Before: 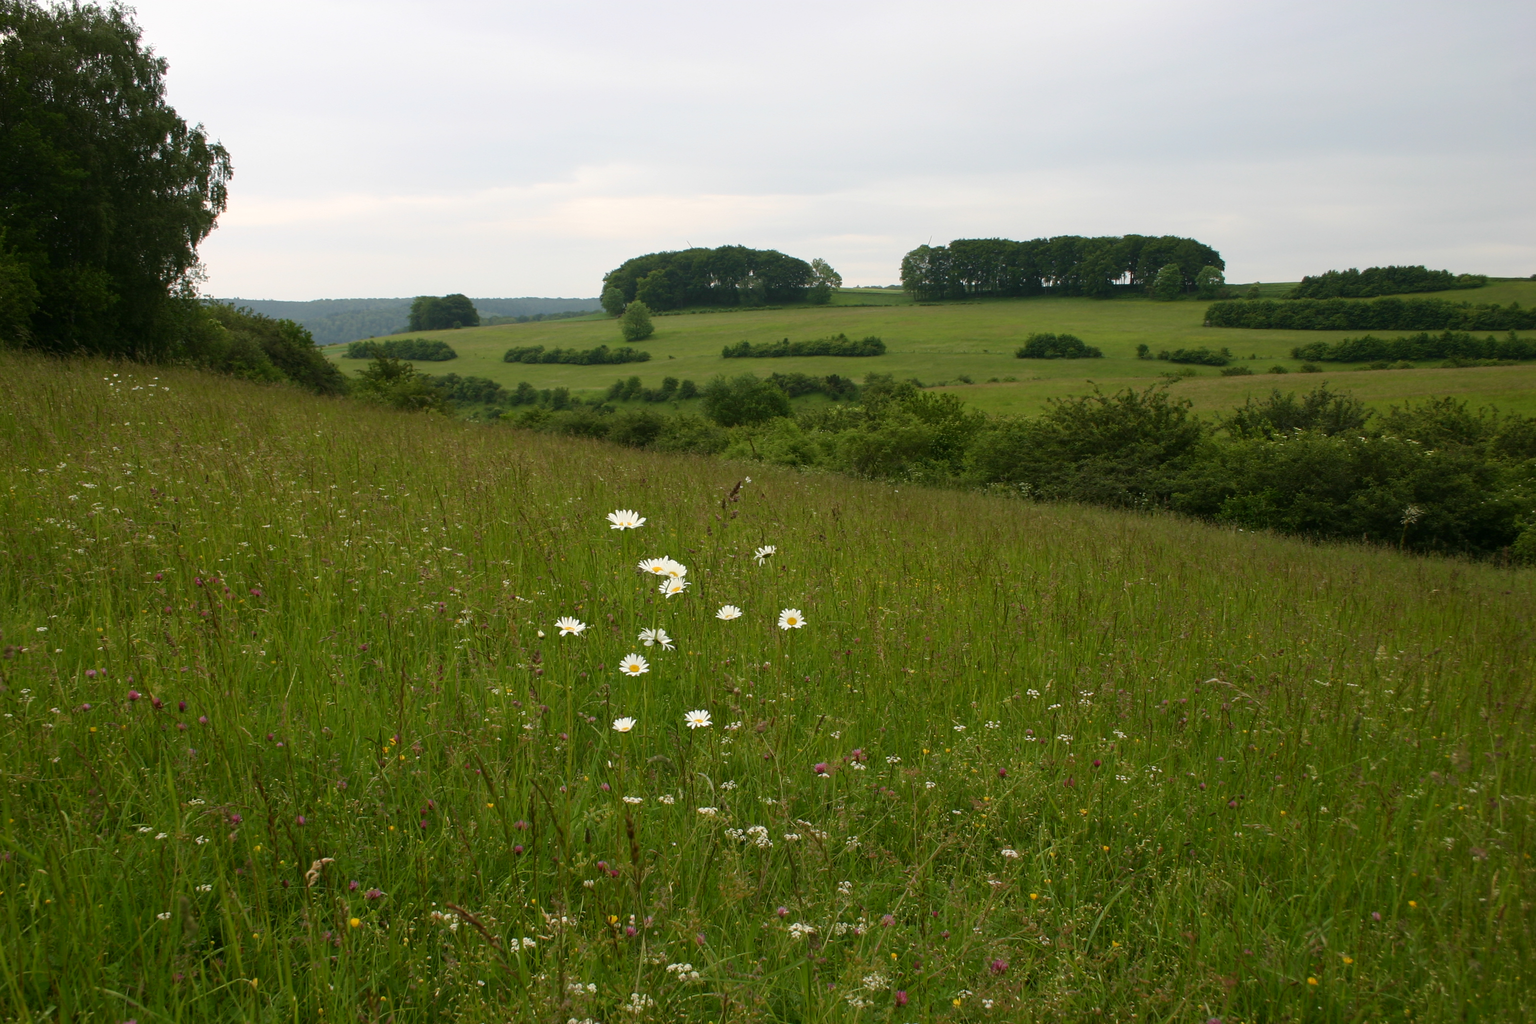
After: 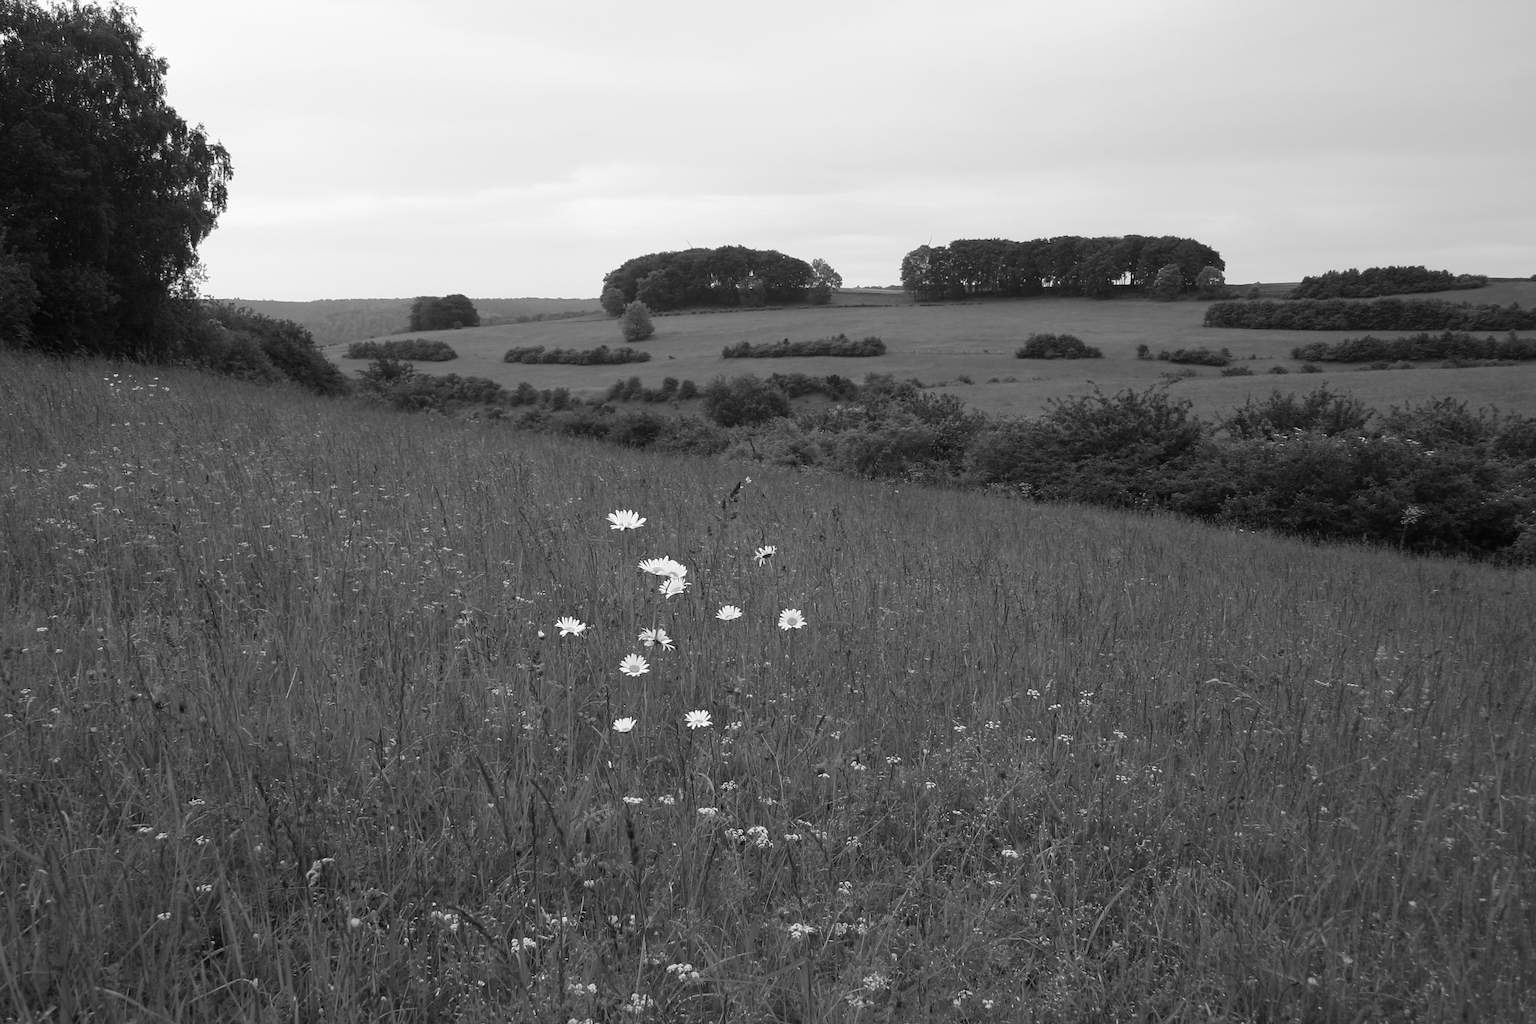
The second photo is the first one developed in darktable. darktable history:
monochrome: a 1.94, b -0.638
sharpen: amount 0.2
